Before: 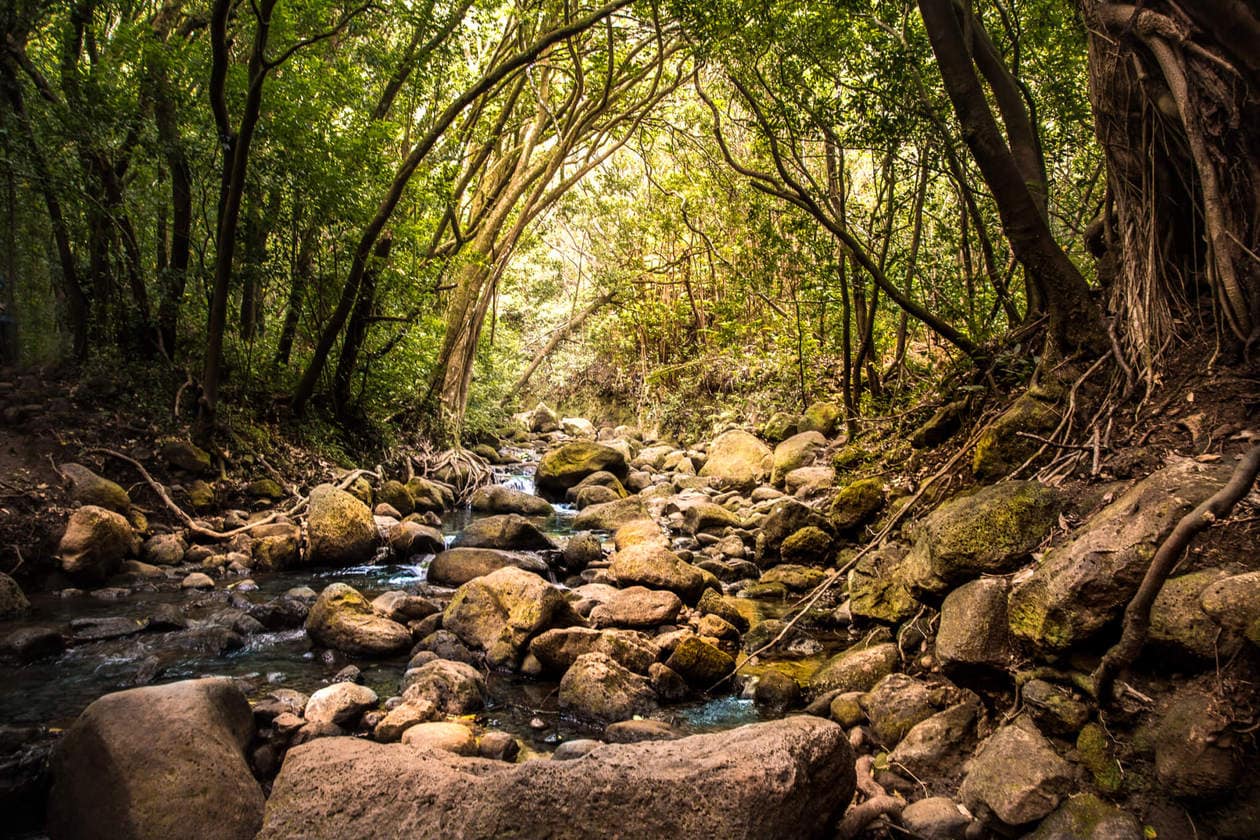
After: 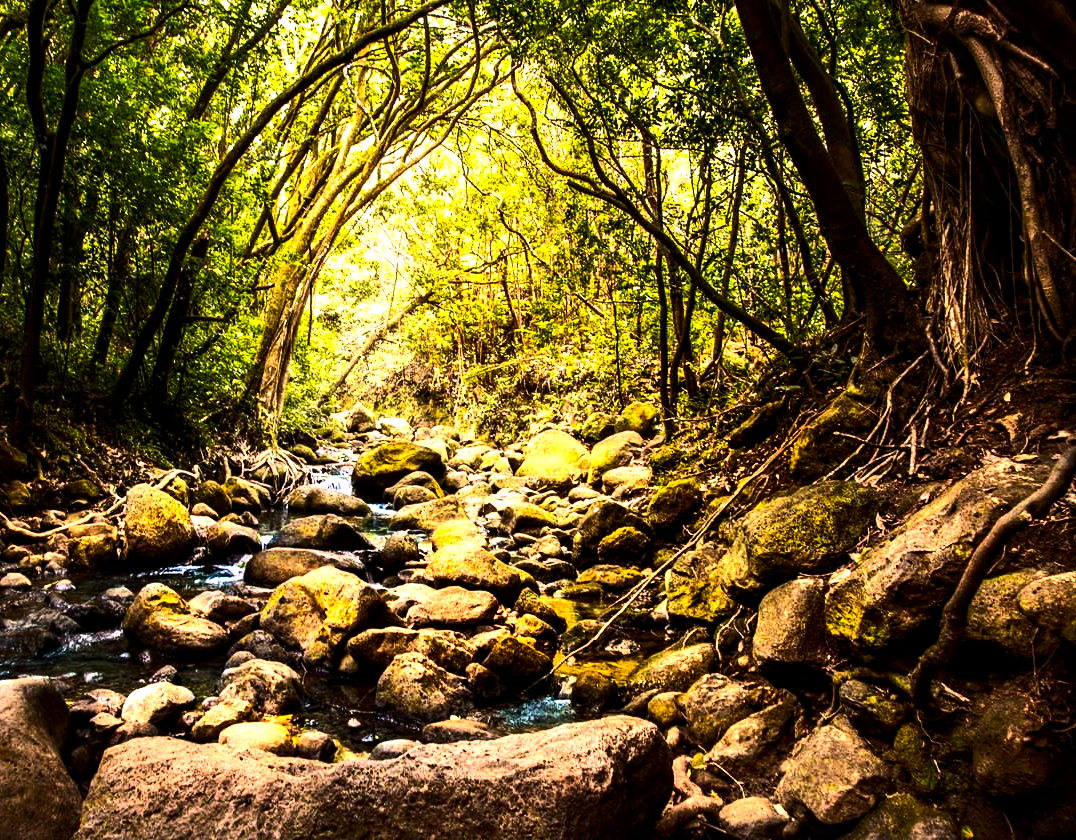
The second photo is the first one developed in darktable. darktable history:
local contrast: highlights 100%, shadows 100%, detail 120%, midtone range 0.2
contrast brightness saturation: contrast 0.18, saturation 0.3
crop and rotate: left 14.584%
color balance: output saturation 110%
tone equalizer: -8 EV -1.08 EV, -7 EV -1.01 EV, -6 EV -0.867 EV, -5 EV -0.578 EV, -3 EV 0.578 EV, -2 EV 0.867 EV, -1 EV 1.01 EV, +0 EV 1.08 EV, edges refinement/feathering 500, mask exposure compensation -1.57 EV, preserve details no
